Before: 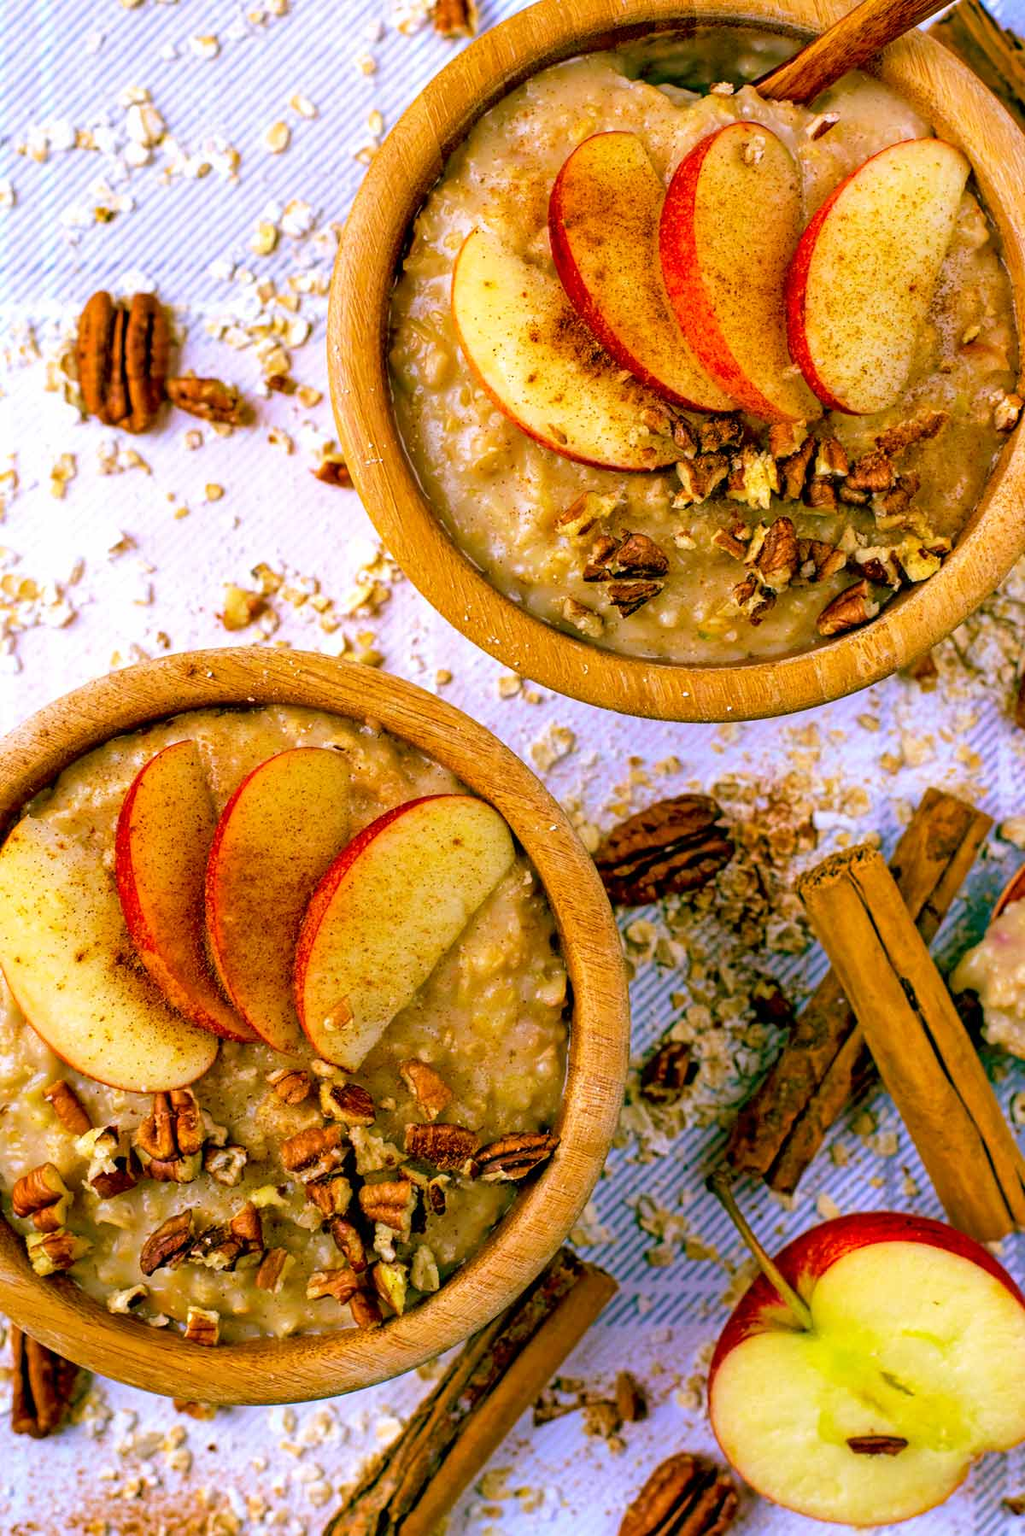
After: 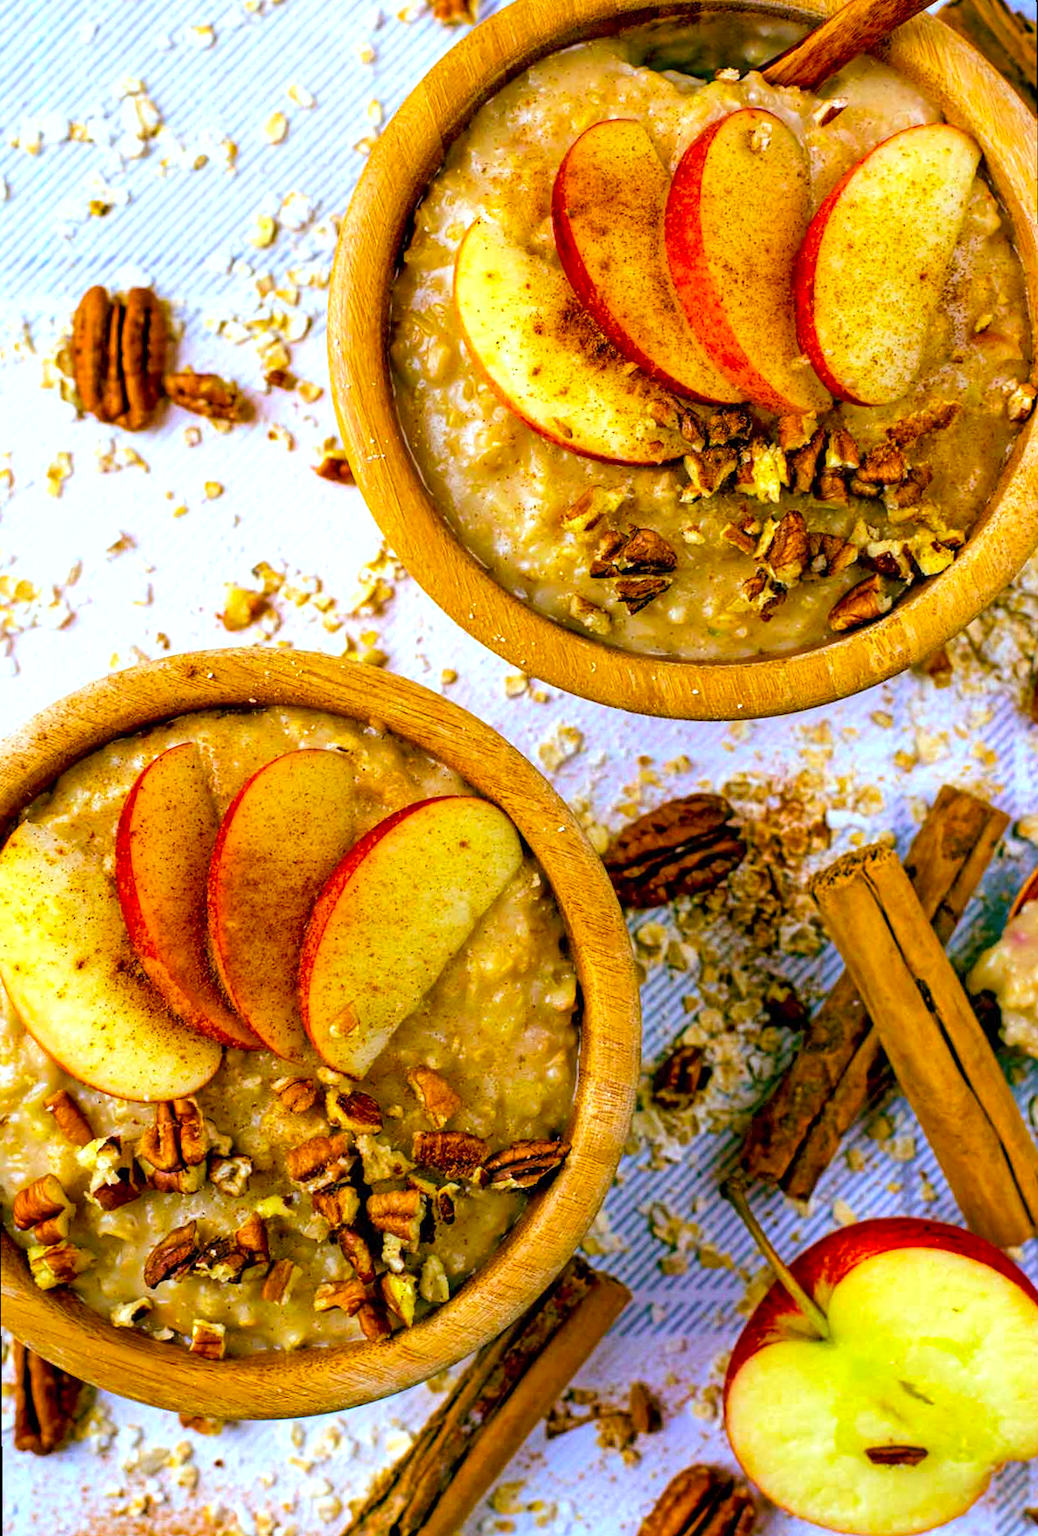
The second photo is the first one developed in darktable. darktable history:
color balance rgb: shadows lift › luminance 0.49%, shadows lift › chroma 6.83%, shadows lift › hue 300.29°, power › hue 208.98°, highlights gain › luminance 20.24%, highlights gain › chroma 2.73%, highlights gain › hue 173.85°, perceptual saturation grading › global saturation 18.05%
rotate and perspective: rotation -0.45°, automatic cropping original format, crop left 0.008, crop right 0.992, crop top 0.012, crop bottom 0.988
